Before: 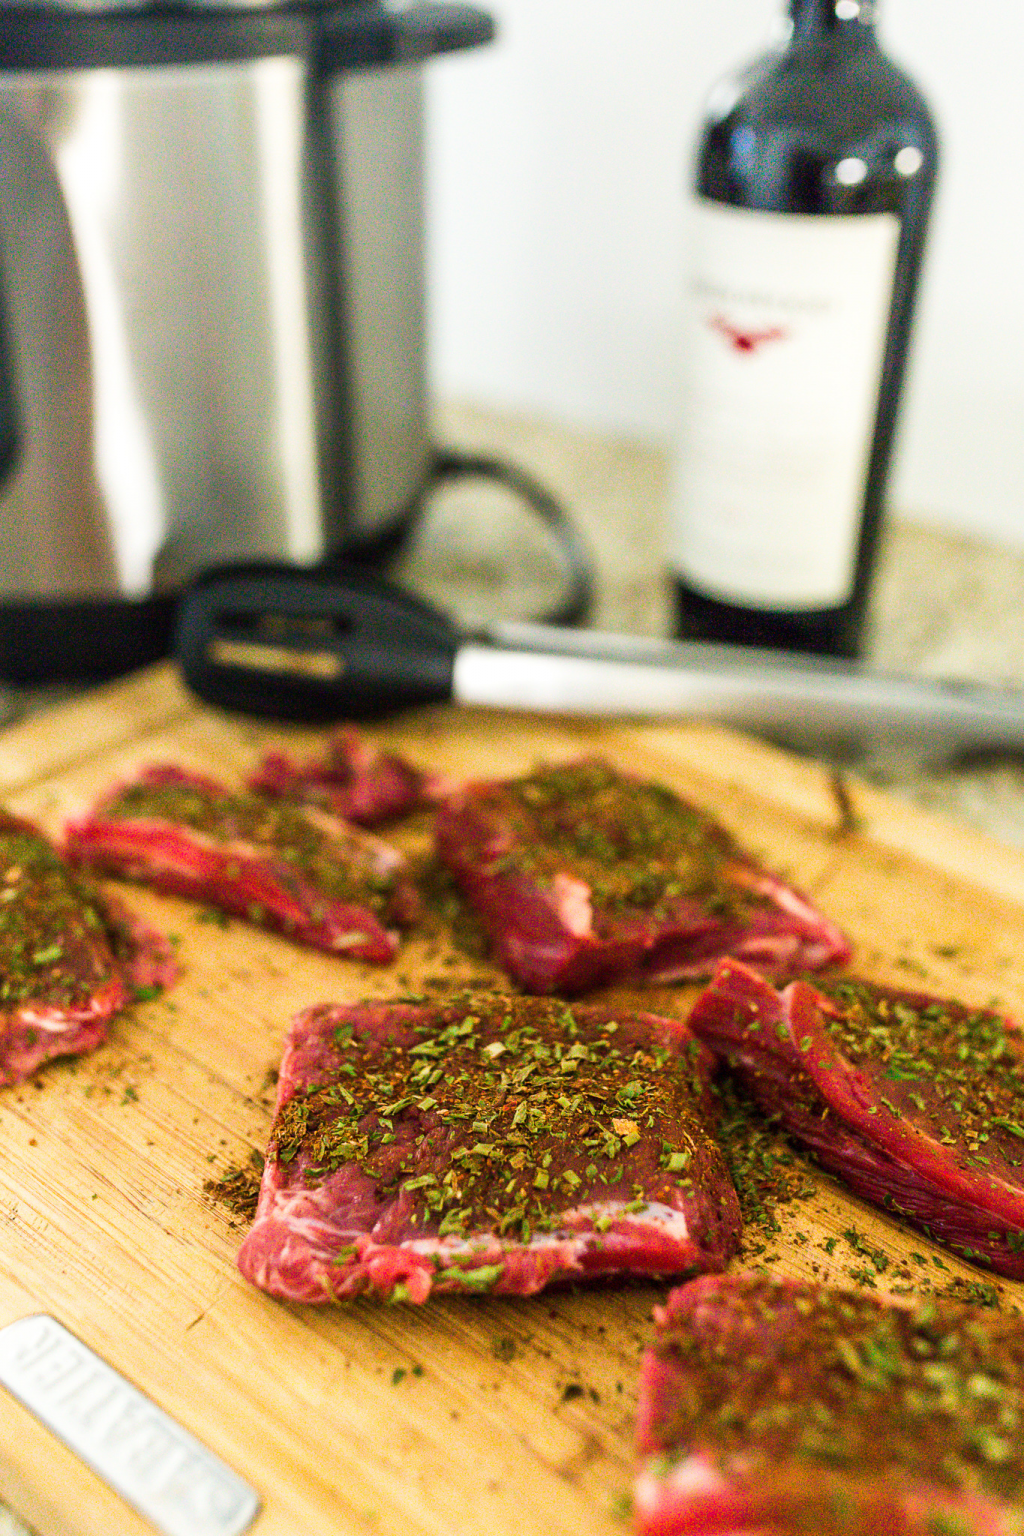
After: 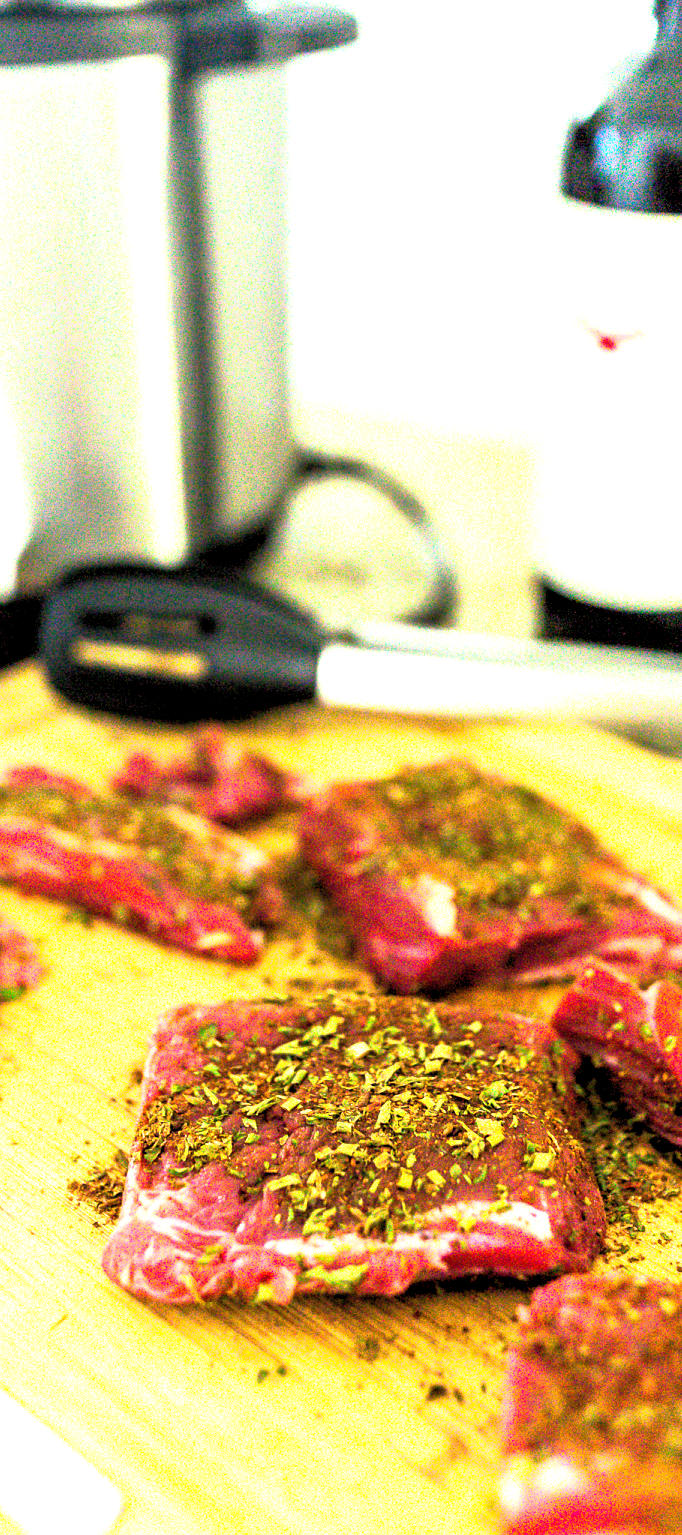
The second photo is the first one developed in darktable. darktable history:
crop and rotate: left 13.367%, right 19.985%
haze removal: compatibility mode true, adaptive false
exposure: black level correction 0, exposure 1.384 EV, compensate highlight preservation false
base curve: curves: ch0 [(0.017, 0) (0.425, 0.441) (0.844, 0.933) (1, 1)]
